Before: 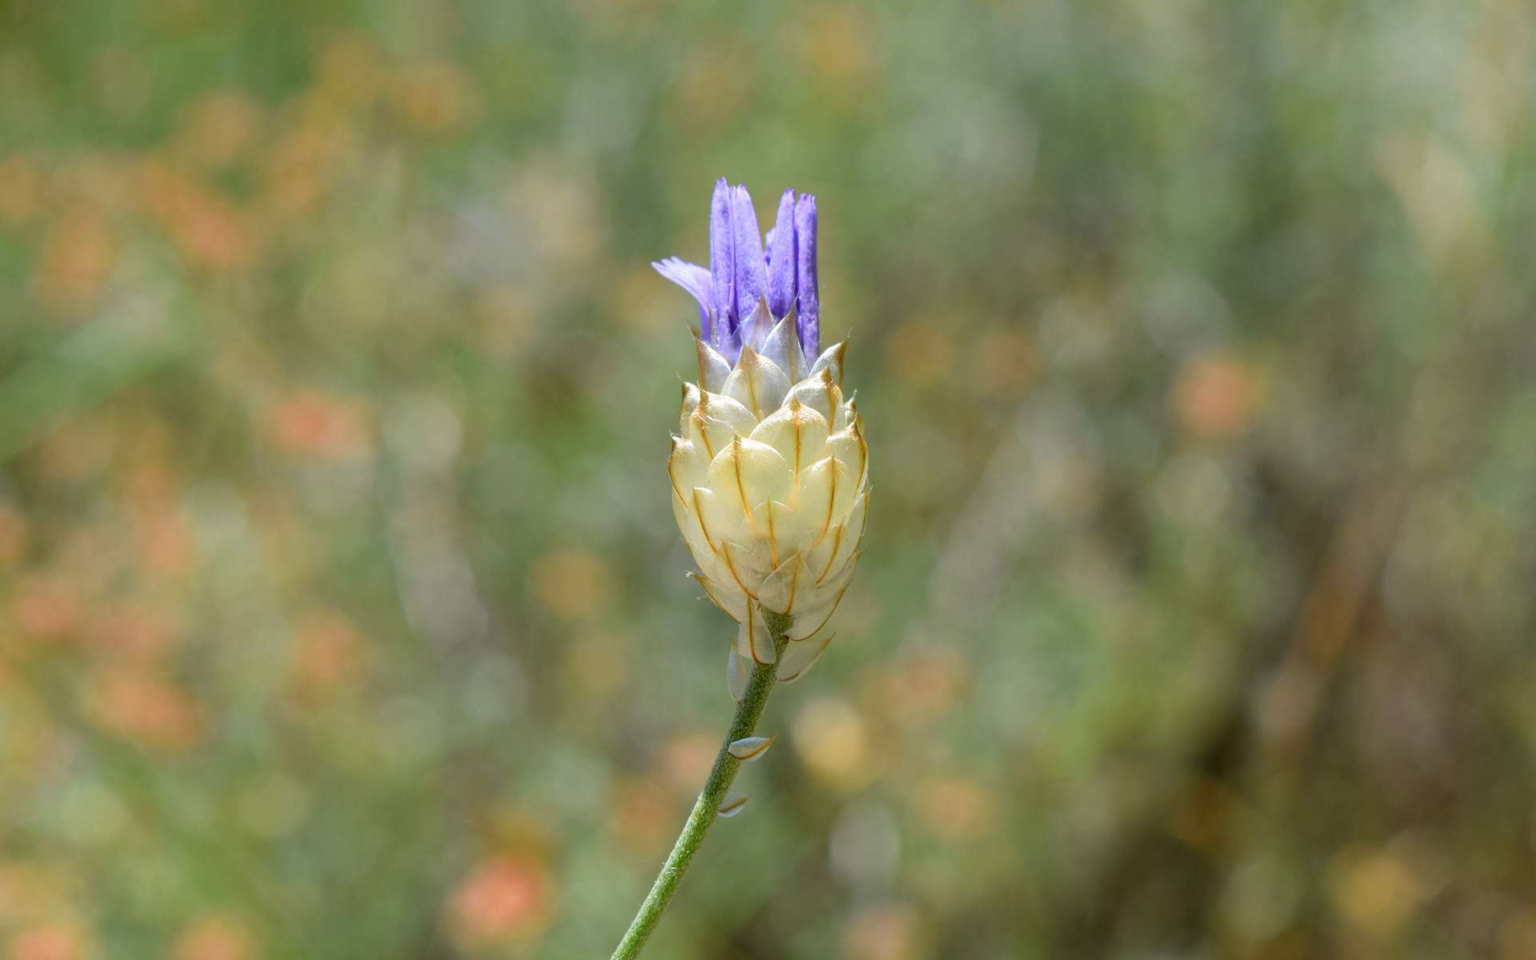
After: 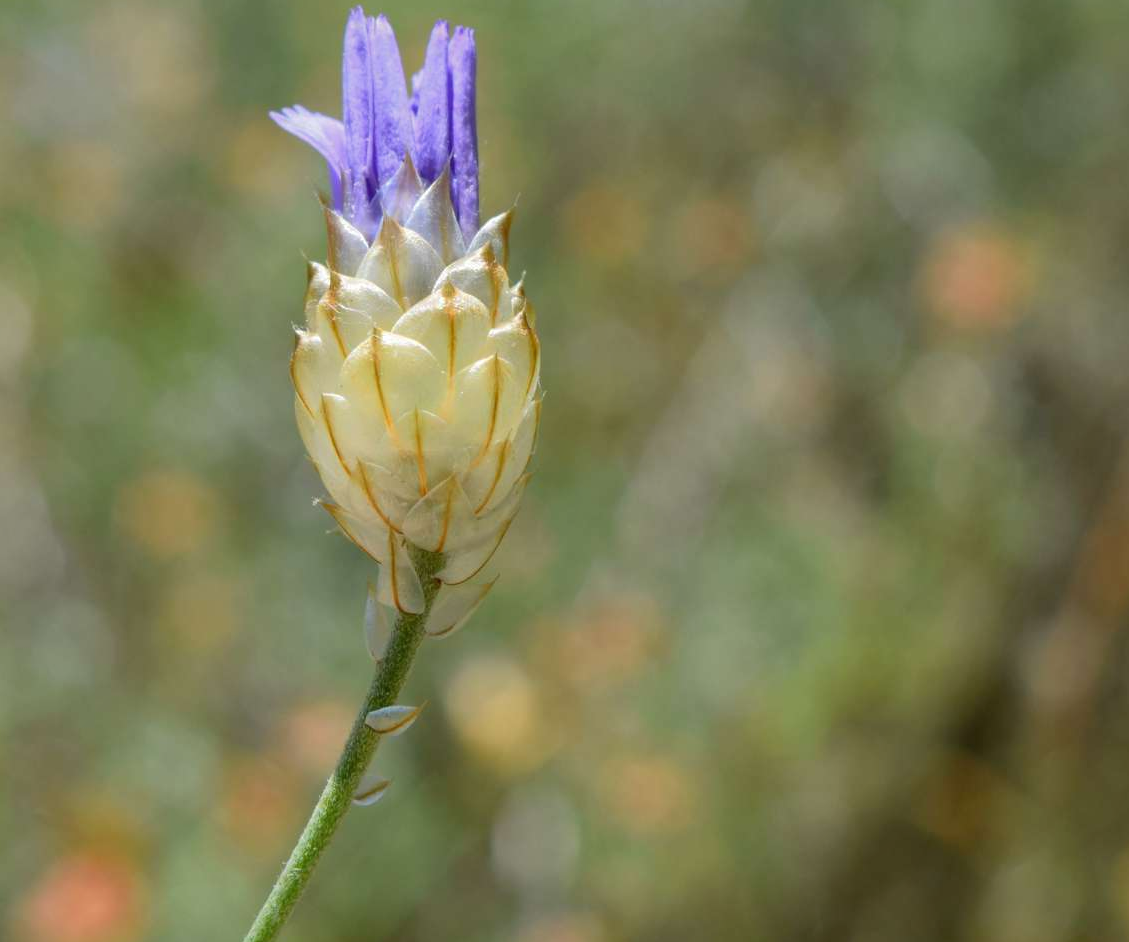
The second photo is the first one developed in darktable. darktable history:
crop and rotate: left 28.398%, top 18.058%, right 12.778%, bottom 3.374%
shadows and highlights: shadows 40.07, highlights -59.9
